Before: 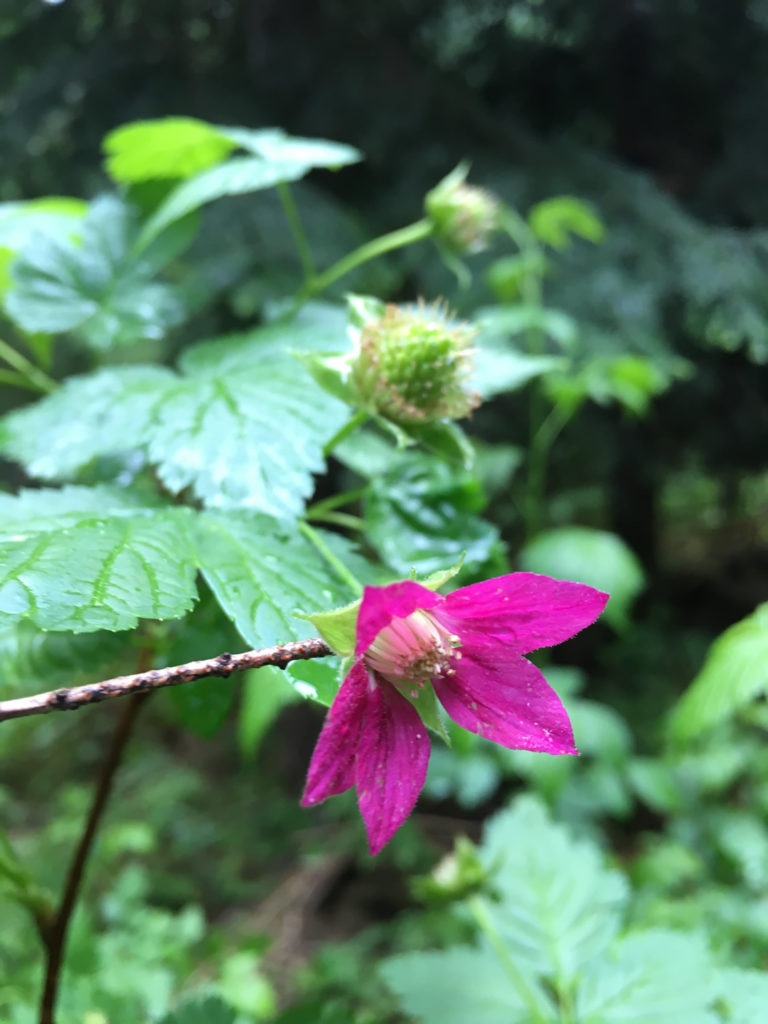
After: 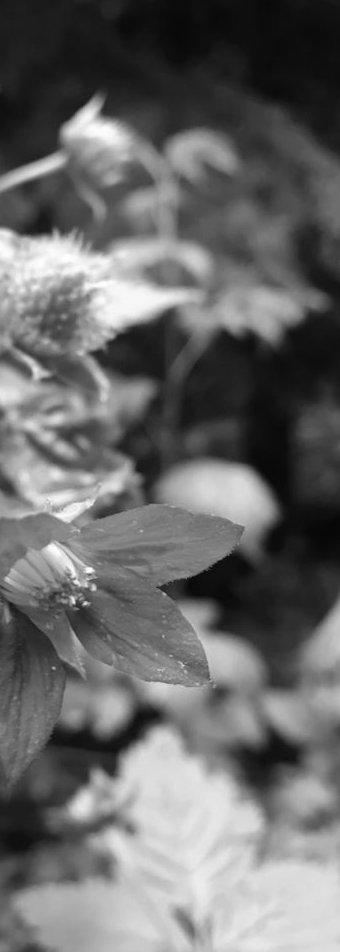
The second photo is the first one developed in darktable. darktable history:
contrast brightness saturation: saturation -1
crop: left 47.628%, top 6.643%, right 7.874%
rgb levels: mode RGB, independent channels, levels [[0, 0.5, 1], [0, 0.521, 1], [0, 0.536, 1]]
